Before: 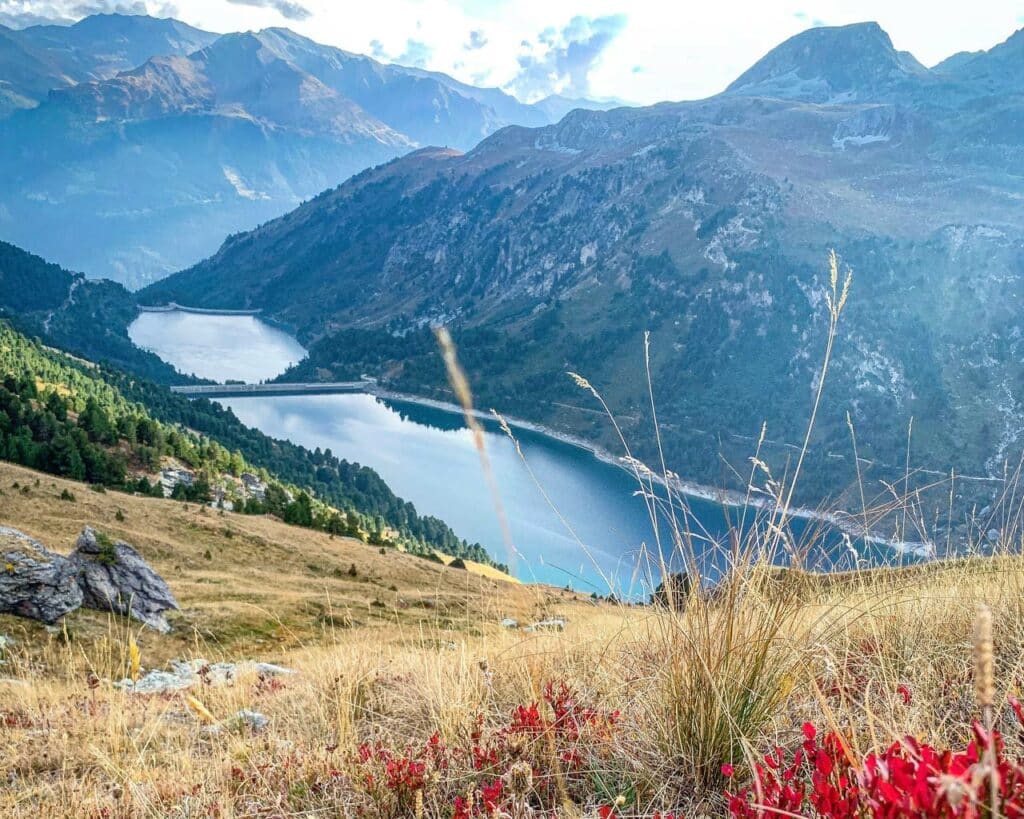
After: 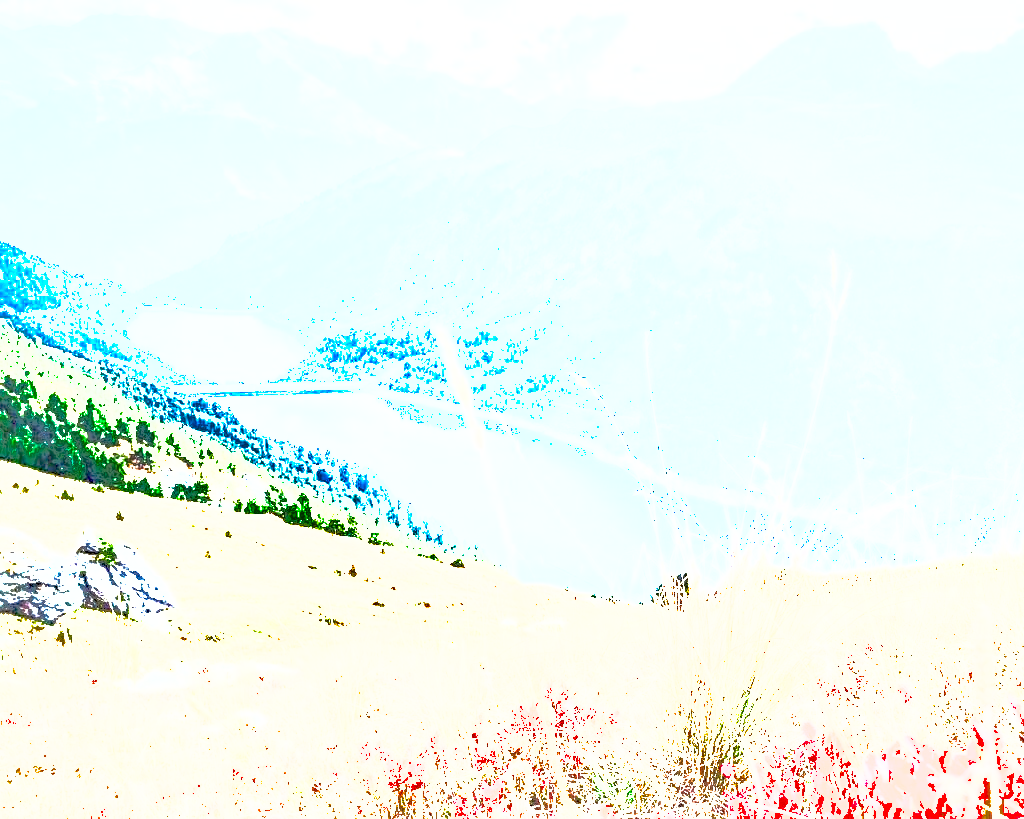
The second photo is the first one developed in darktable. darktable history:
shadows and highlights: shadows 38.43, highlights -74.54
exposure: black level correction 0, exposure 4 EV, compensate exposure bias true, compensate highlight preservation false
haze removal: adaptive false
